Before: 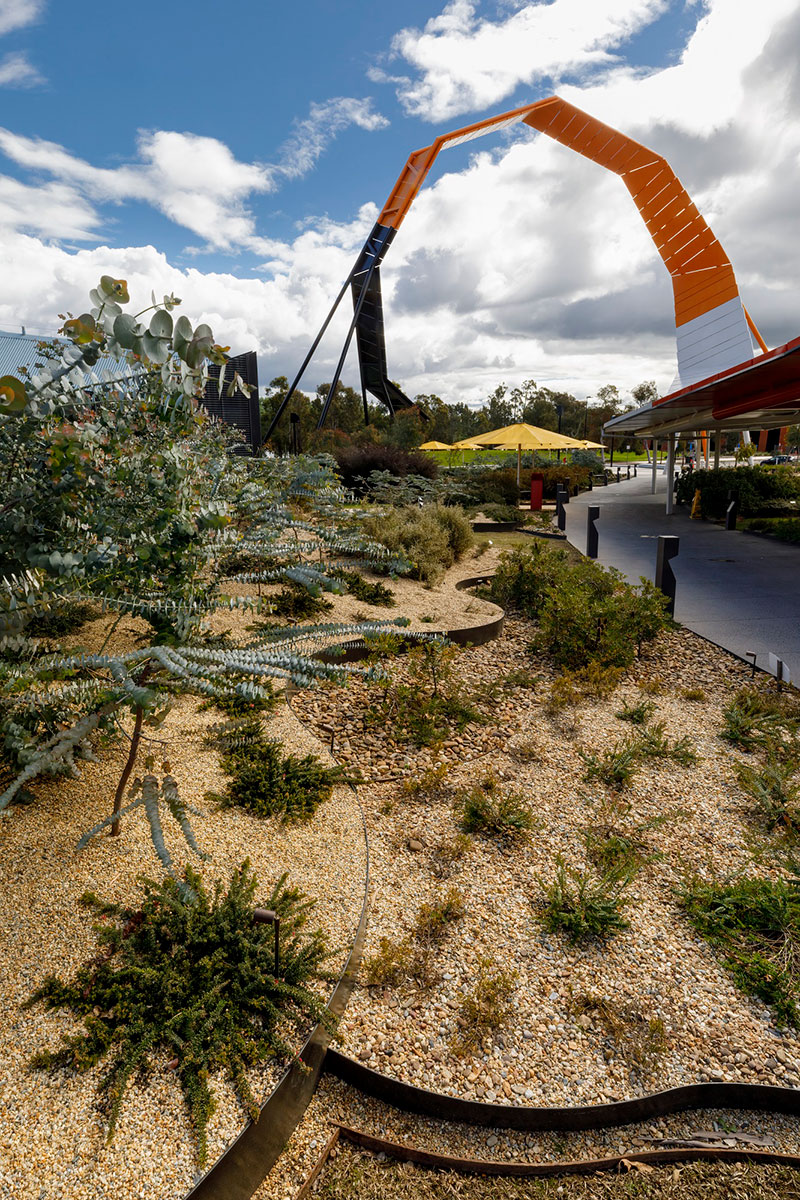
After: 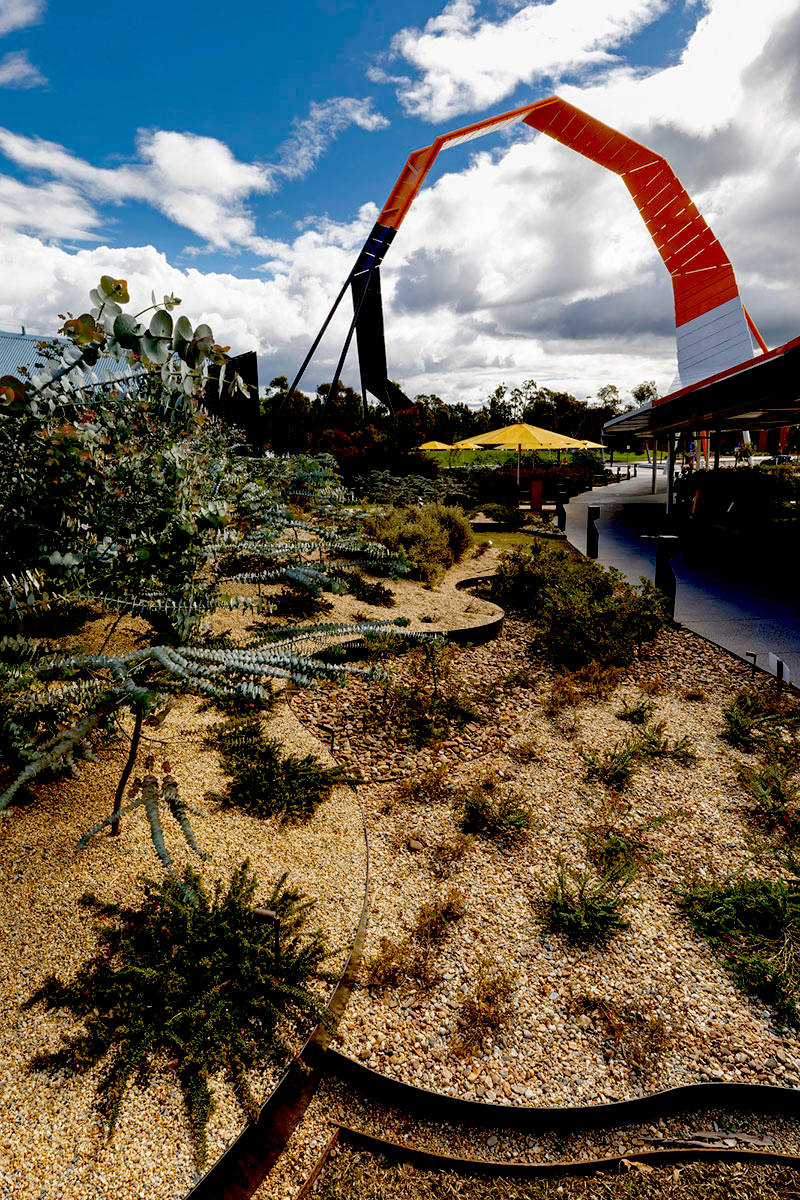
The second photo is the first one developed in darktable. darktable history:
haze removal: adaptive false
exposure: black level correction 0.047, exposure 0.012 EV, compensate highlight preservation false
